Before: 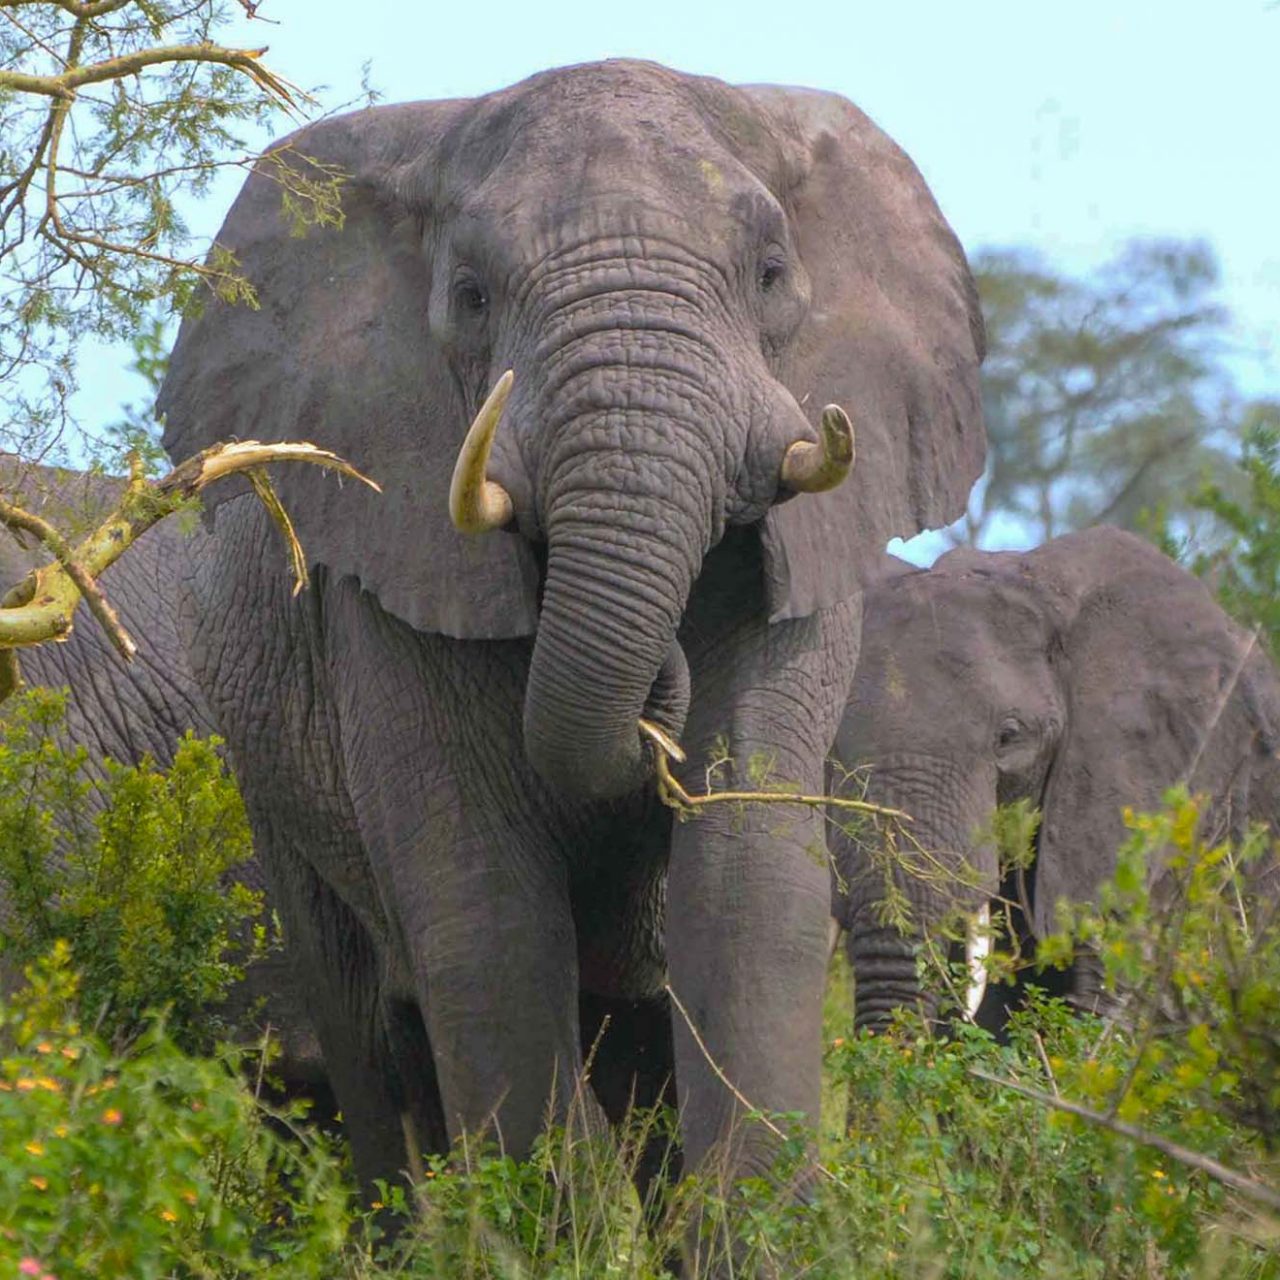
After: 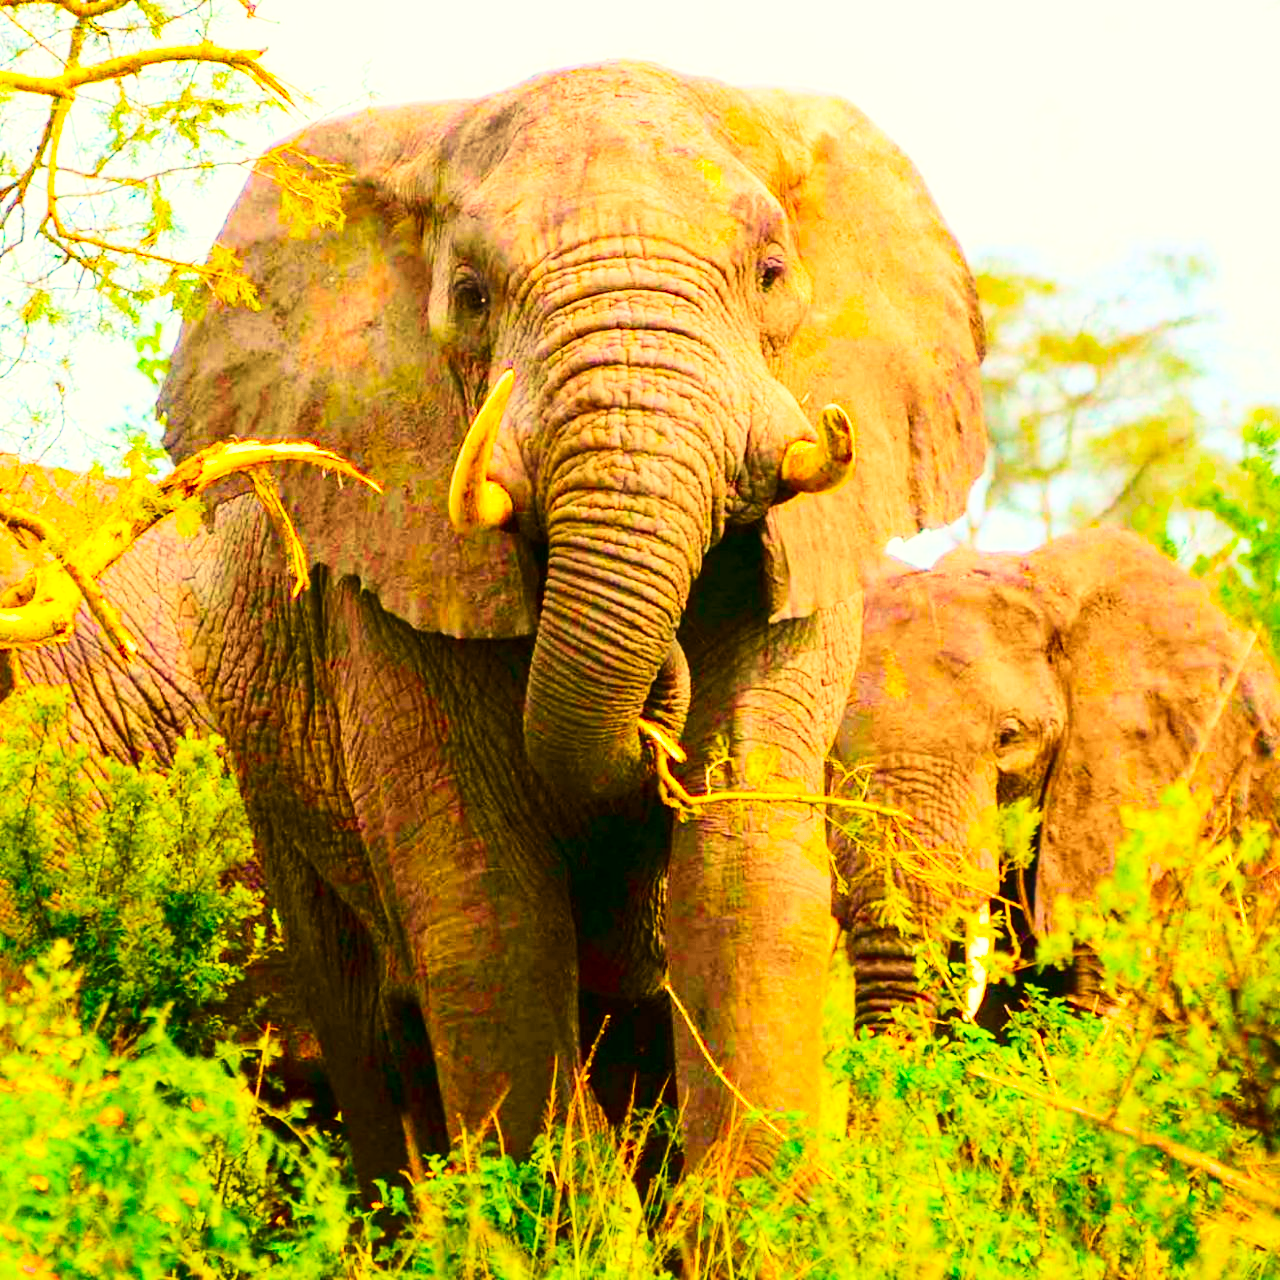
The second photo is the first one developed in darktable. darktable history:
base curve: curves: ch0 [(0, 0) (0.007, 0.004) (0.027, 0.03) (0.046, 0.07) (0.207, 0.54) (0.442, 0.872) (0.673, 0.972) (1, 1)], preserve colors none
white balance: red 1.123, blue 0.83
tone equalizer: on, module defaults
contrast brightness saturation: contrast 0.28
color balance rgb: perceptual saturation grading › global saturation 30%, global vibrance 30%
color correction: saturation 1.8
